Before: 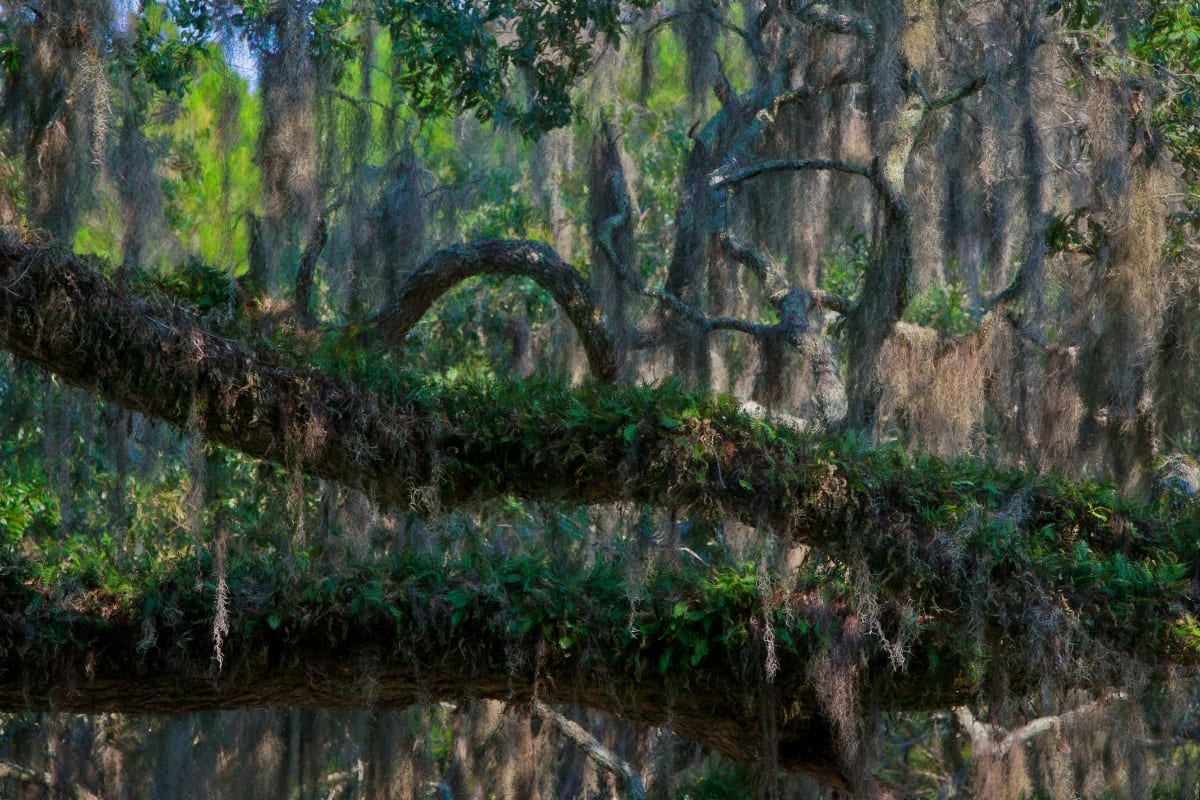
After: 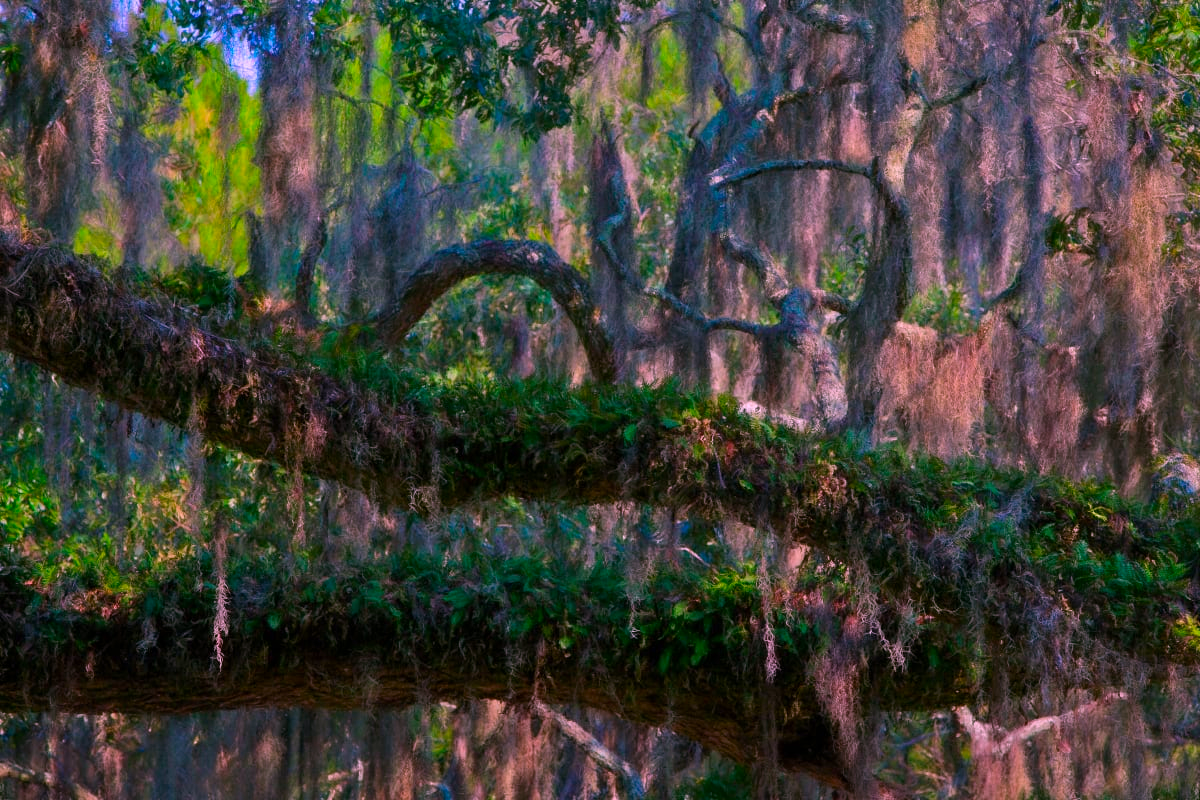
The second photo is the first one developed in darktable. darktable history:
color correction: highlights a* 19.31, highlights b* -11.41, saturation 1.67
